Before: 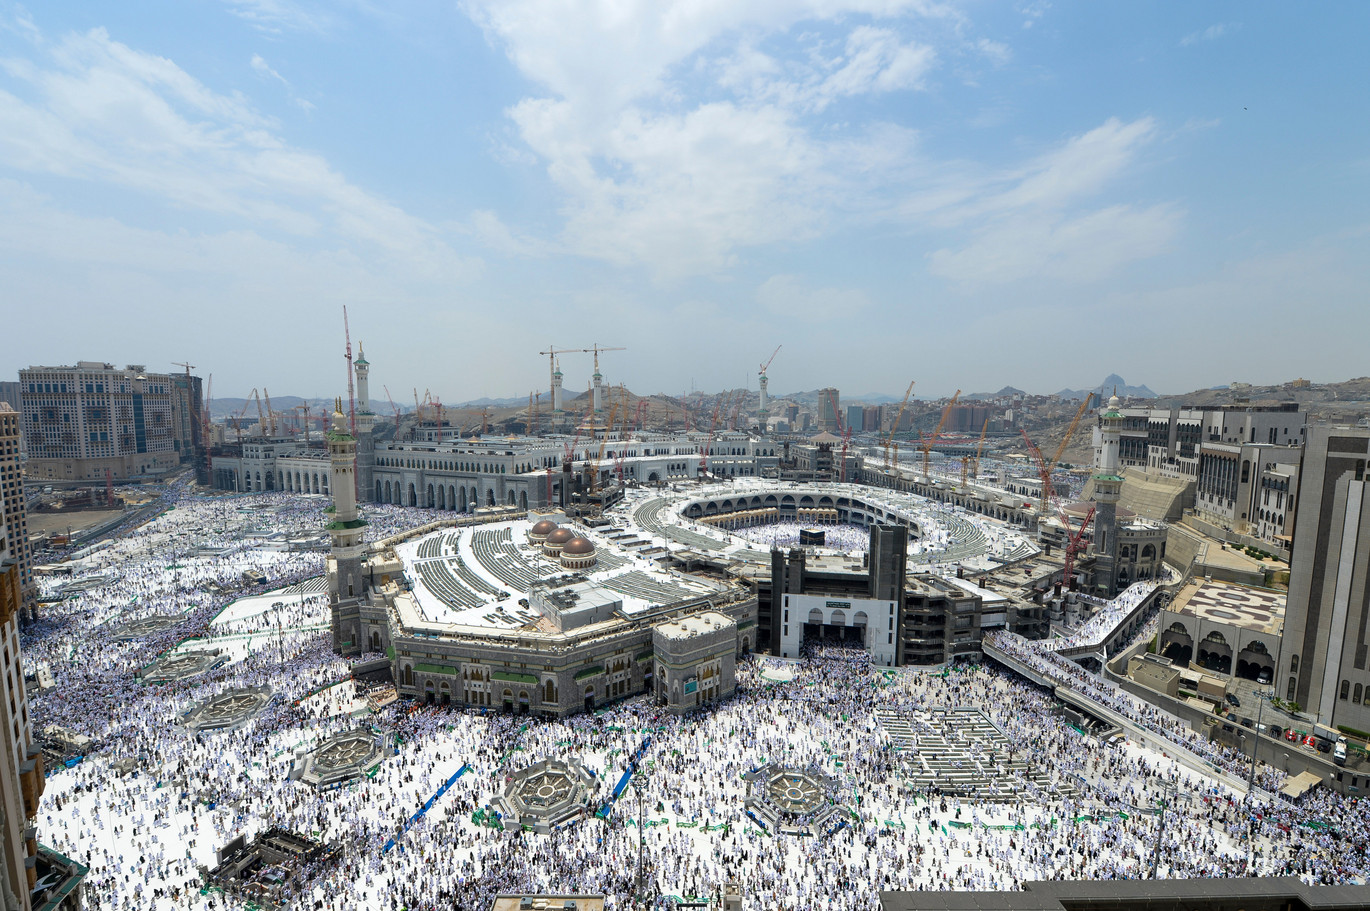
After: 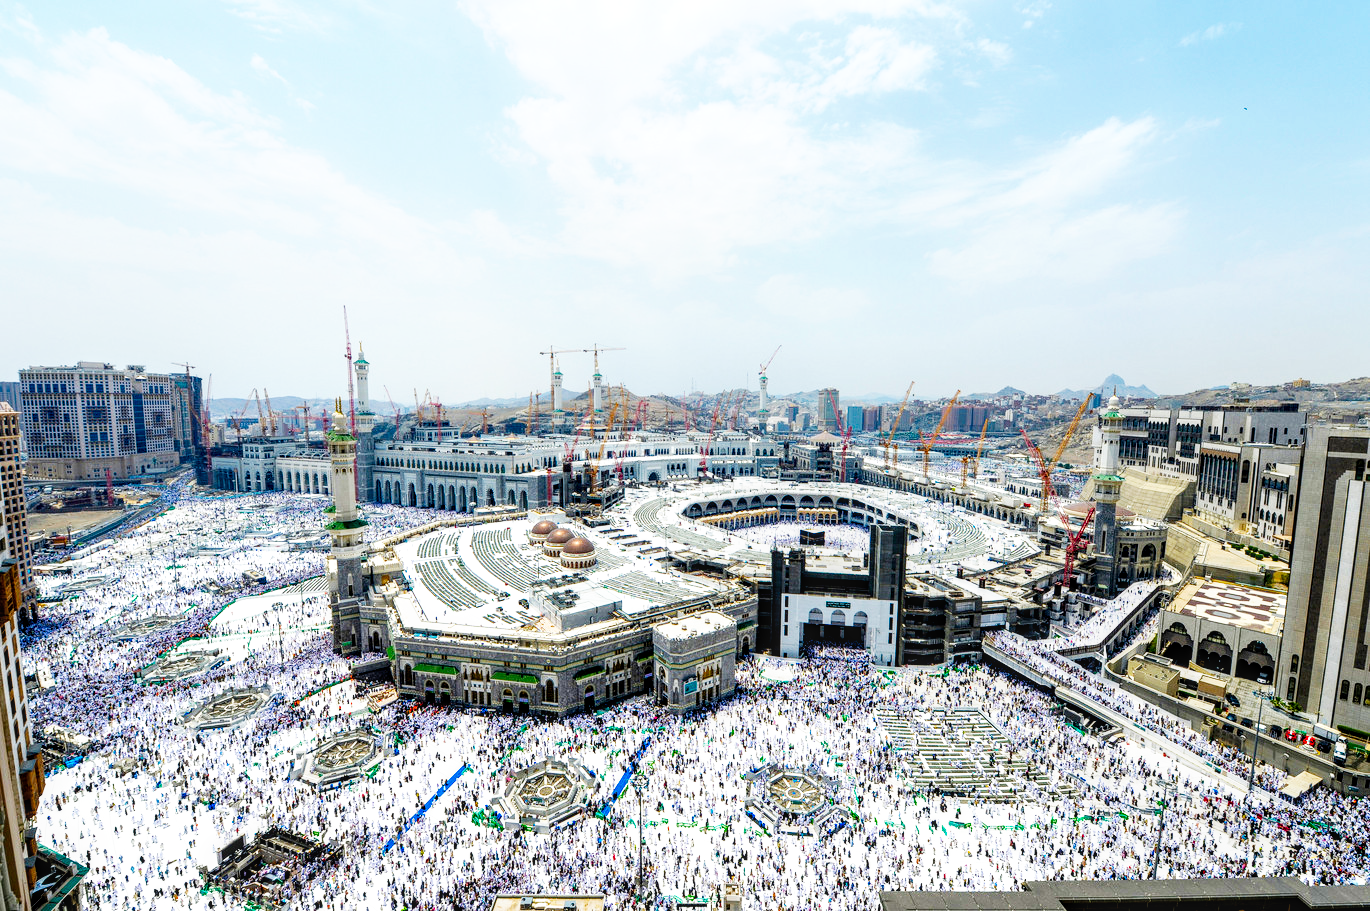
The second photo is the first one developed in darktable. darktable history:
base curve: curves: ch0 [(0, 0) (0.007, 0.004) (0.027, 0.03) (0.046, 0.07) (0.207, 0.54) (0.442, 0.872) (0.673, 0.972) (1, 1)], preserve colors none
exposure: black level correction 0.009, exposure -0.162 EV, compensate exposure bias true, compensate highlight preservation false
local contrast: detail 130%
color balance rgb: linear chroma grading › global chroma 0.477%, perceptual saturation grading › global saturation 27.575%, perceptual saturation grading › highlights -25.695%, perceptual saturation grading › shadows 24.292%, global vibrance 20%
